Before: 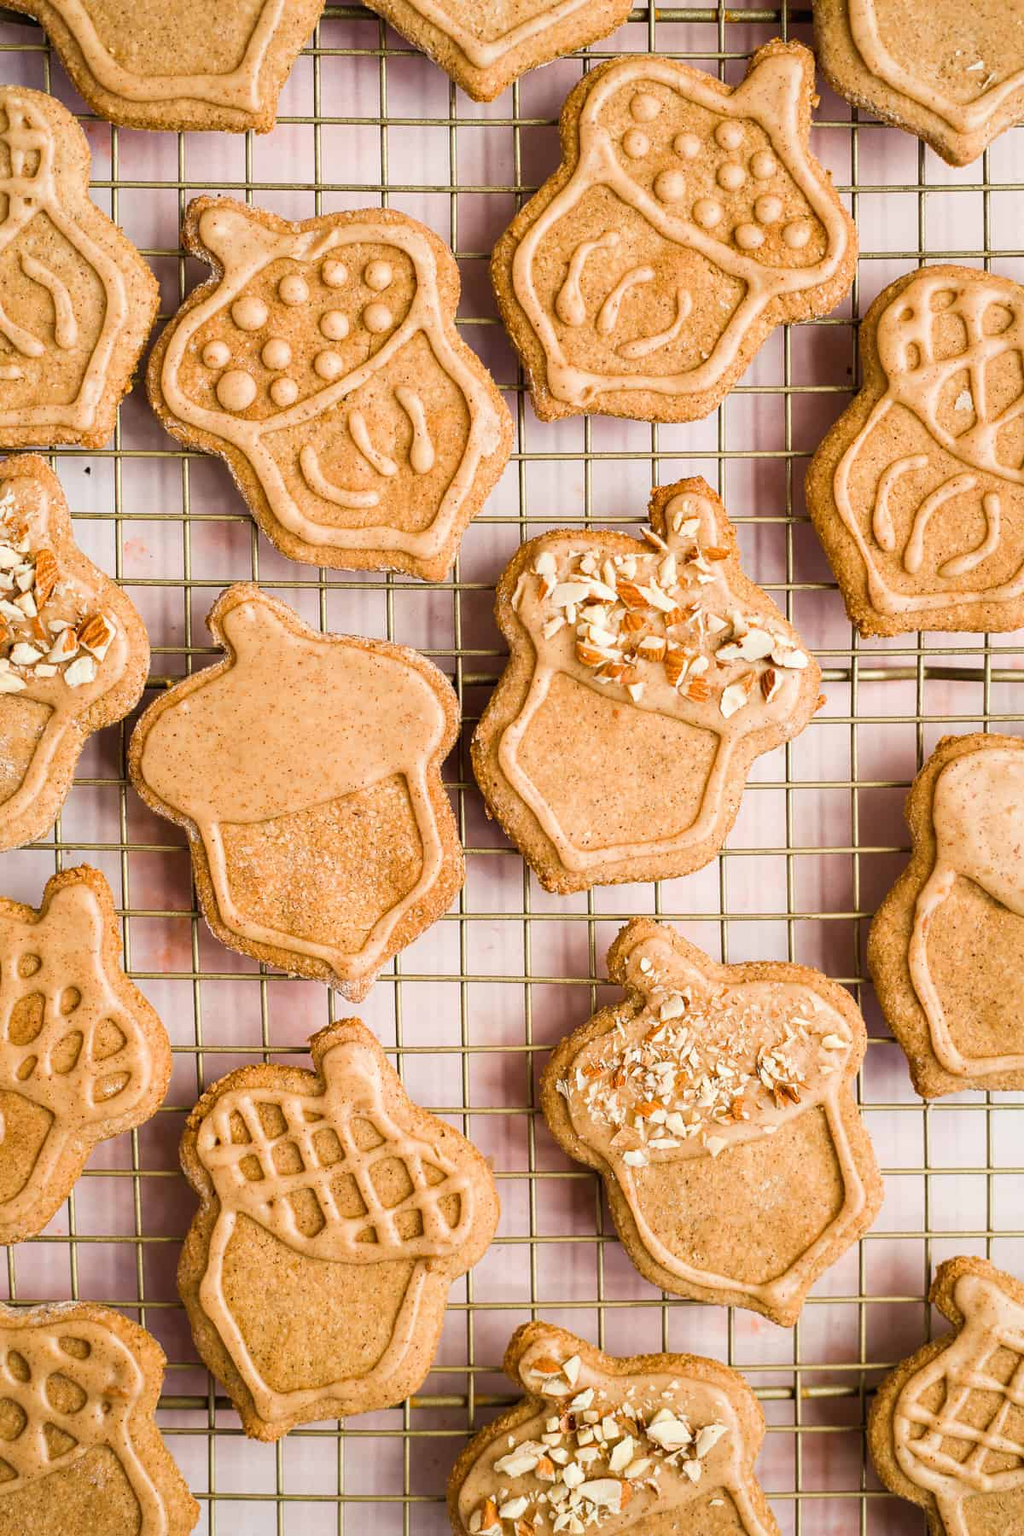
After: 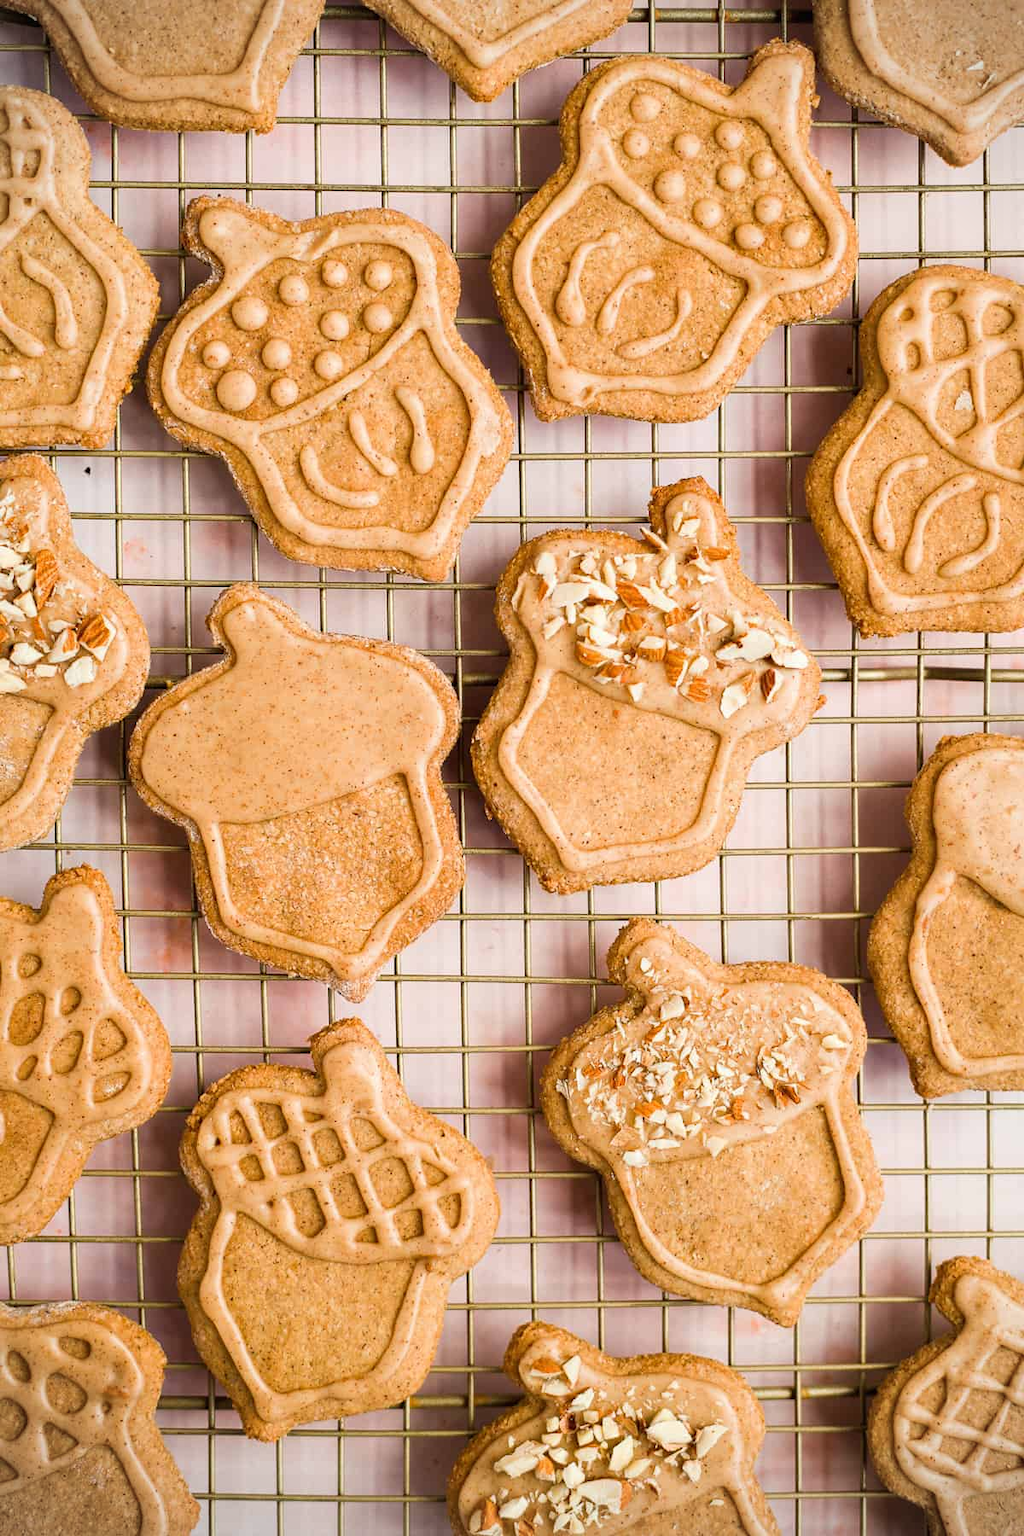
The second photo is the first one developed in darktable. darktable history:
vignetting: fall-off start 91.11%
